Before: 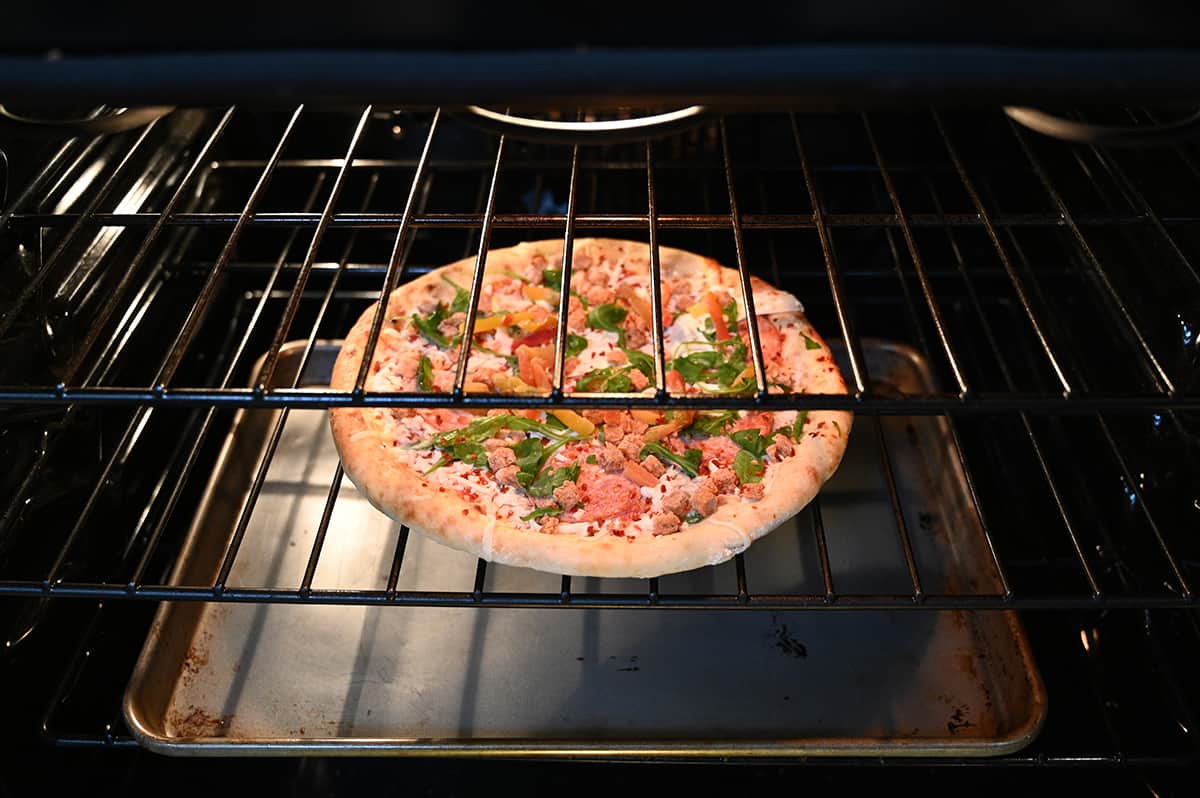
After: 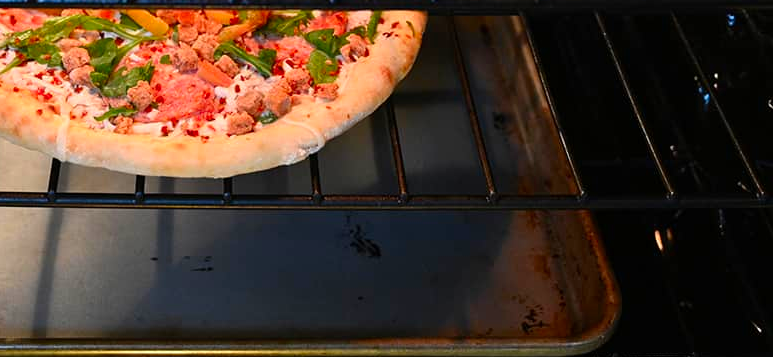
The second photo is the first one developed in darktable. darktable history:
crop and rotate: left 35.509%, top 50.238%, bottom 4.934%
color correction: saturation 1.32
